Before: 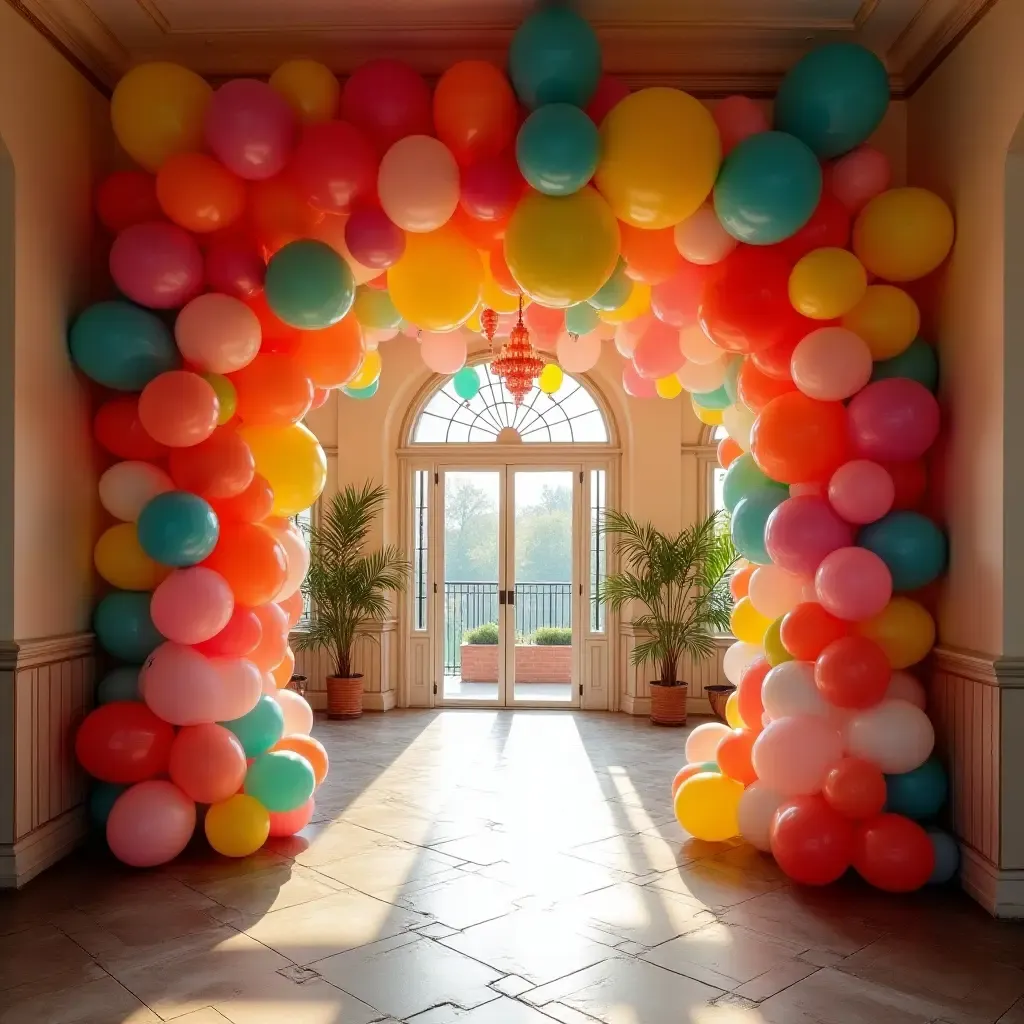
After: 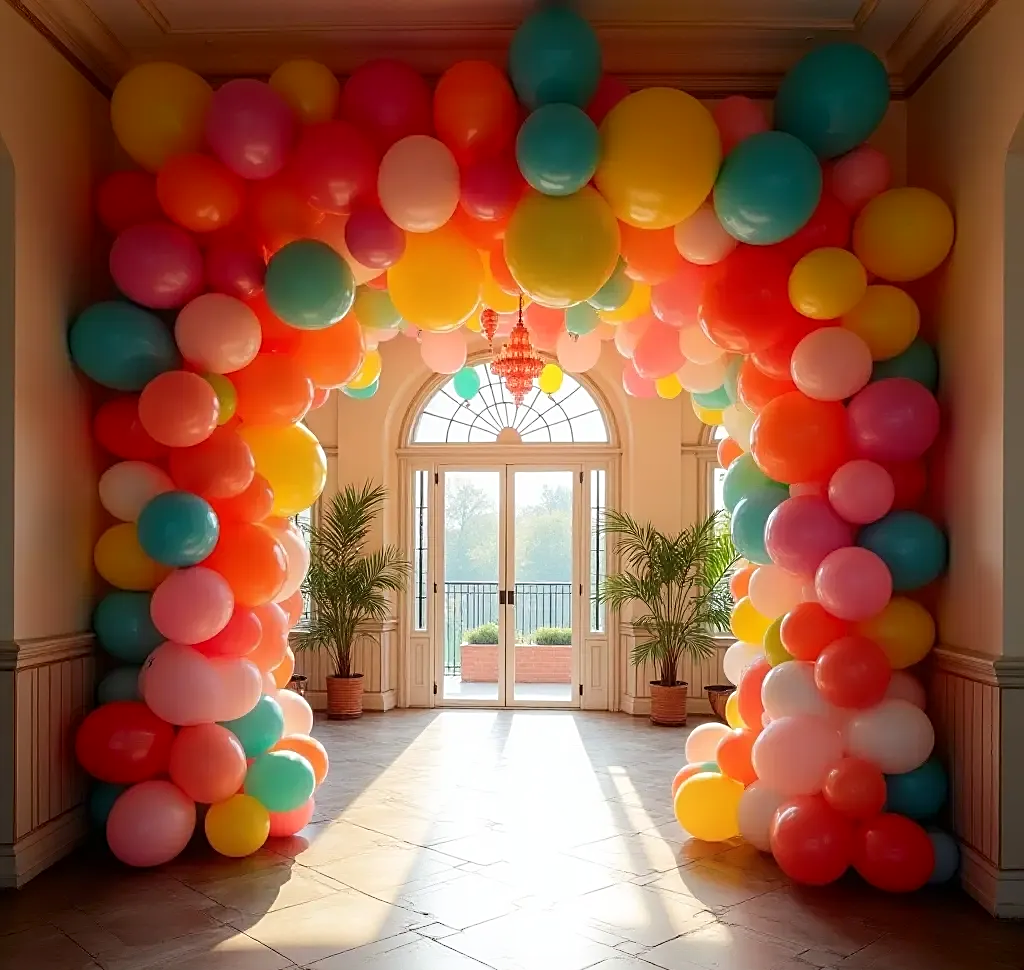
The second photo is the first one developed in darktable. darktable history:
sharpen: on, module defaults
crop and rotate: top 0.014%, bottom 5.166%
shadows and highlights: shadows -41.88, highlights 63.51, soften with gaussian
